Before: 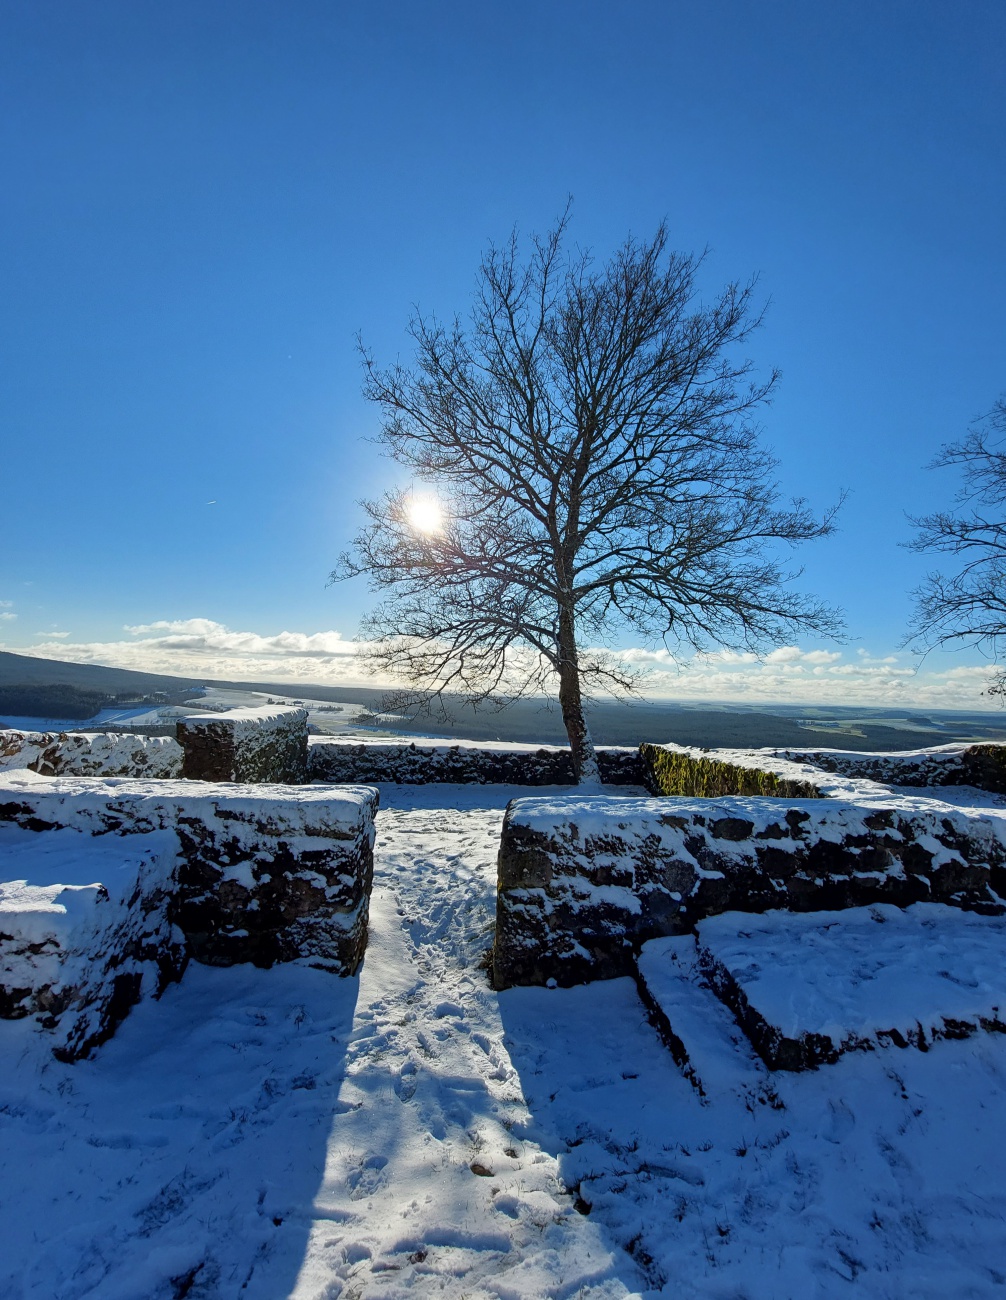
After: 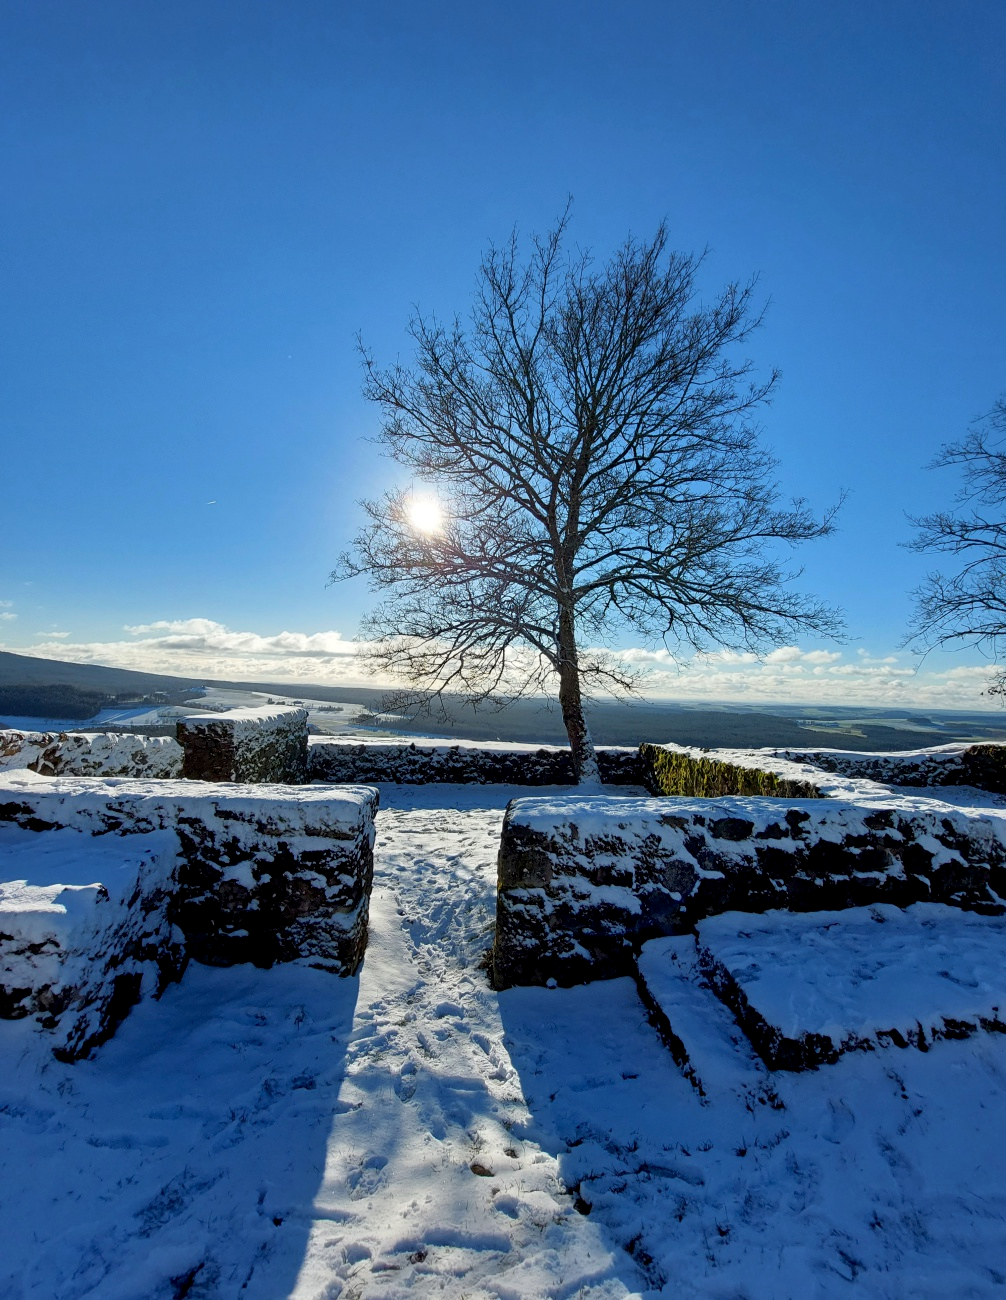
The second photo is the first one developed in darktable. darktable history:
exposure: black level correction 0.004, exposure 0.017 EV, compensate exposure bias true, compensate highlight preservation false
